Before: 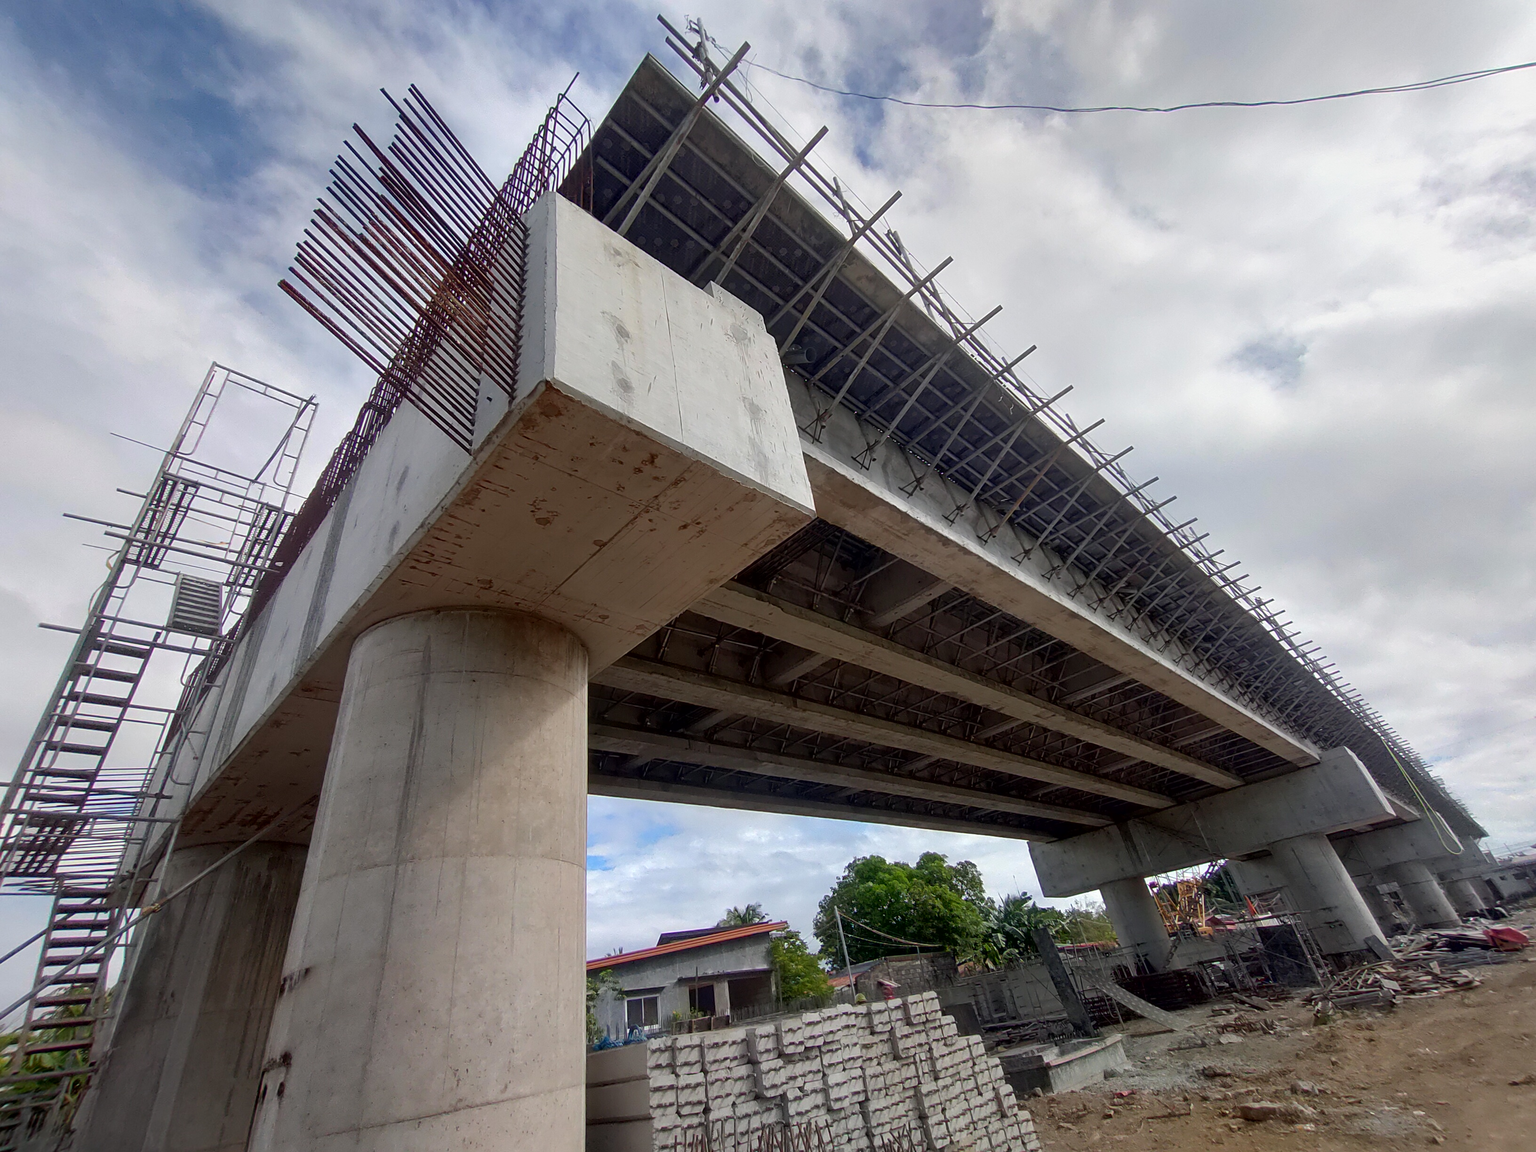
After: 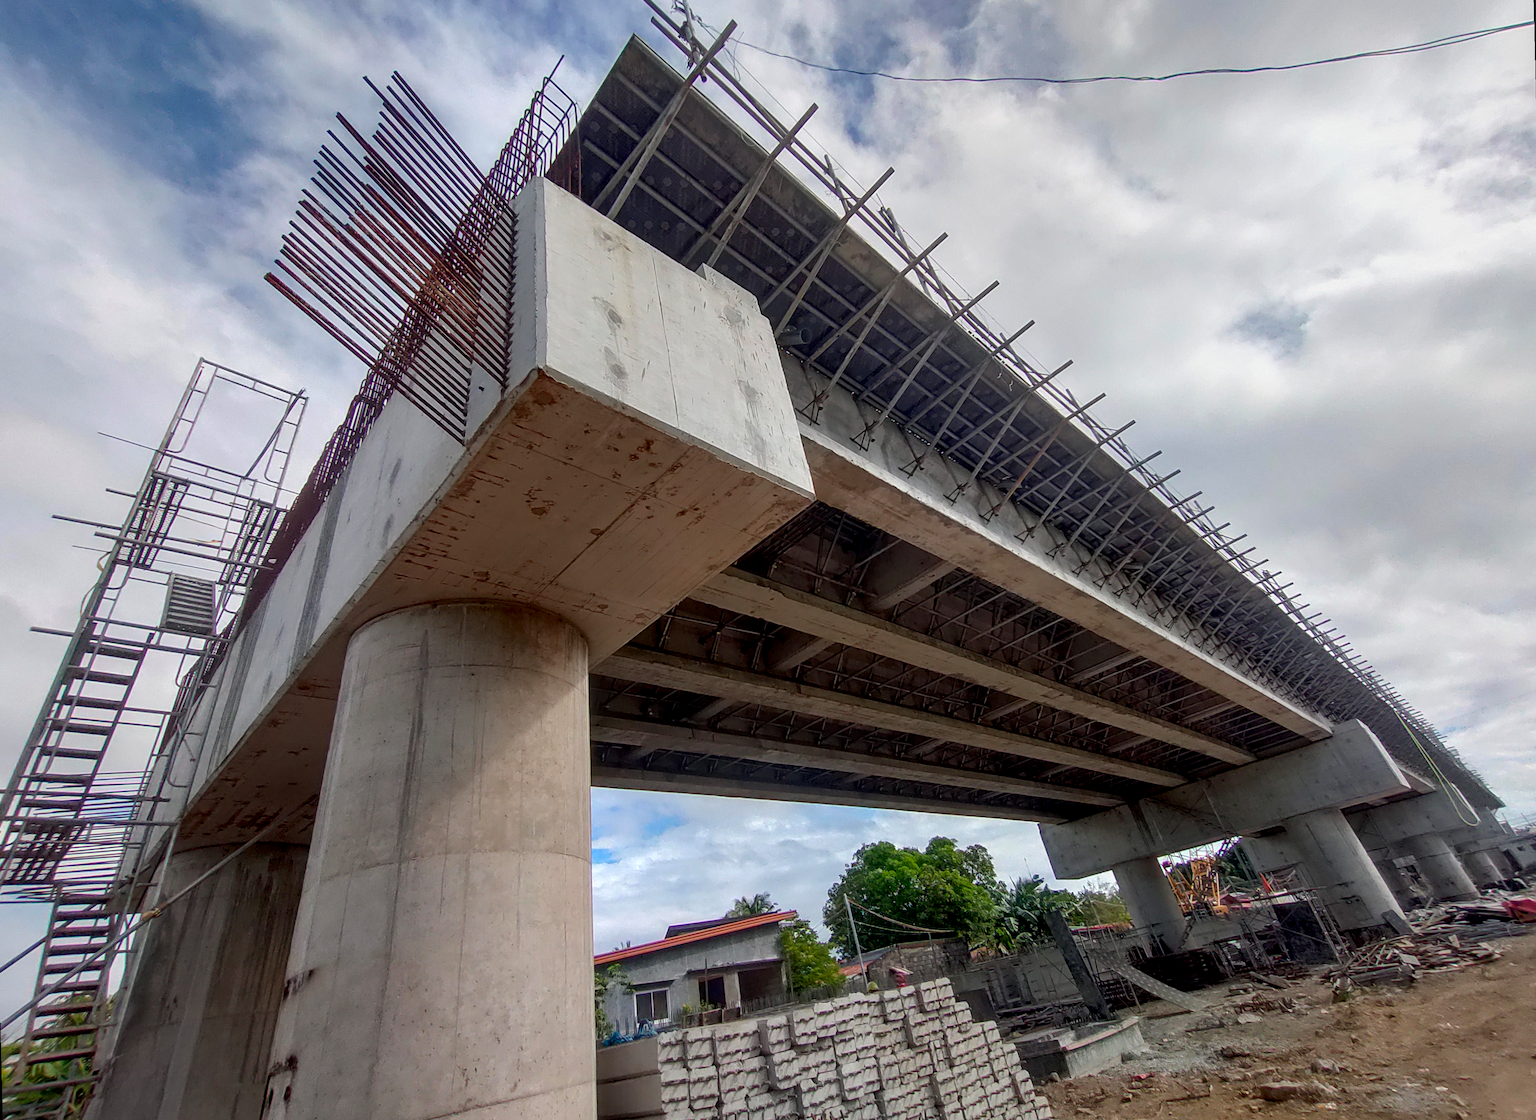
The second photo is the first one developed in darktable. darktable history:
local contrast: on, module defaults
rotate and perspective: rotation -1.42°, crop left 0.016, crop right 0.984, crop top 0.035, crop bottom 0.965
